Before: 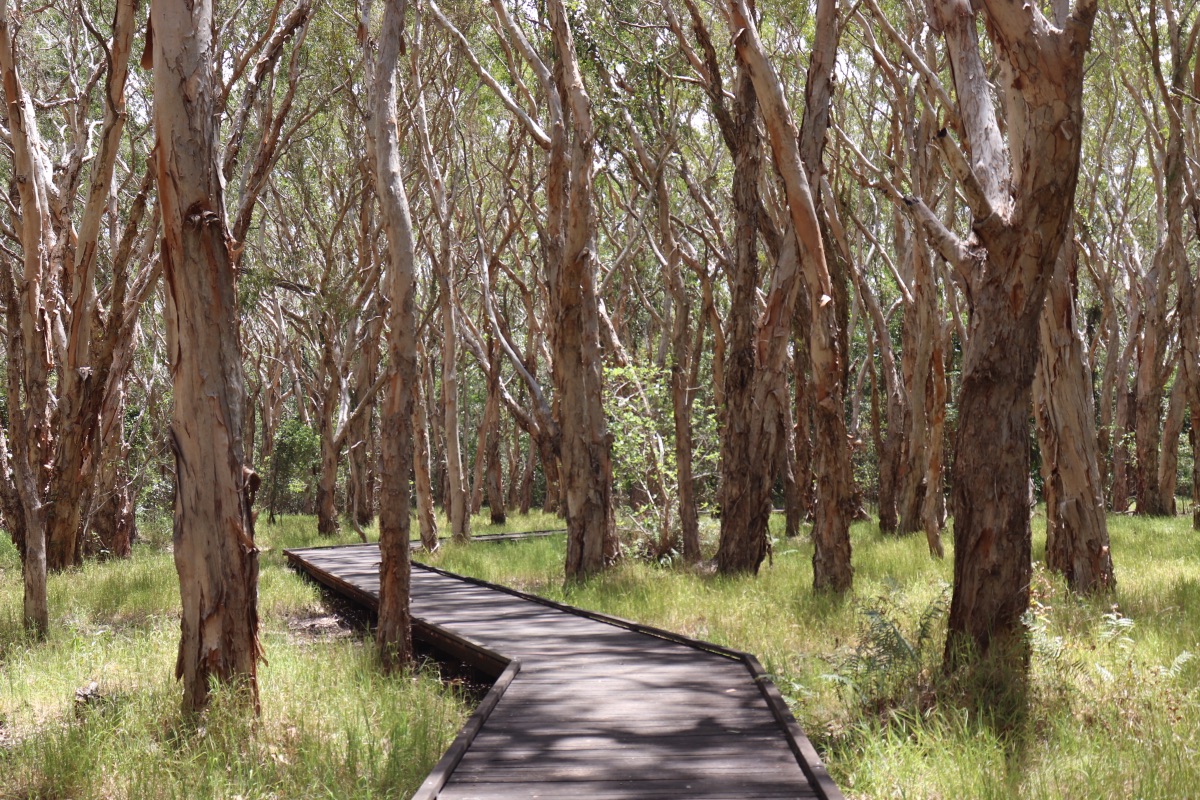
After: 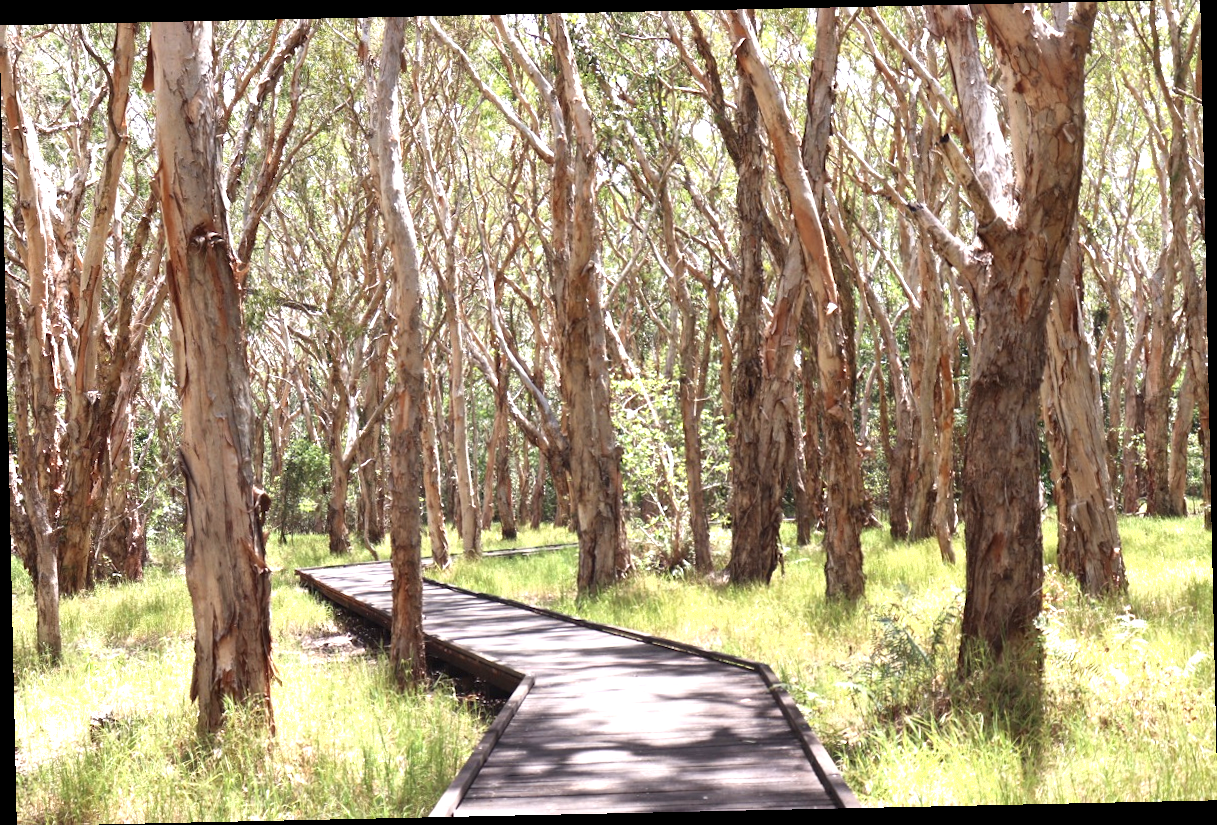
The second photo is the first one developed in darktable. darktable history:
rotate and perspective: rotation -1.24°, automatic cropping off
shadows and highlights: shadows 0, highlights 40
exposure: exposure 1.061 EV, compensate highlight preservation false
local contrast: highlights 100%, shadows 100%, detail 120%, midtone range 0.2
